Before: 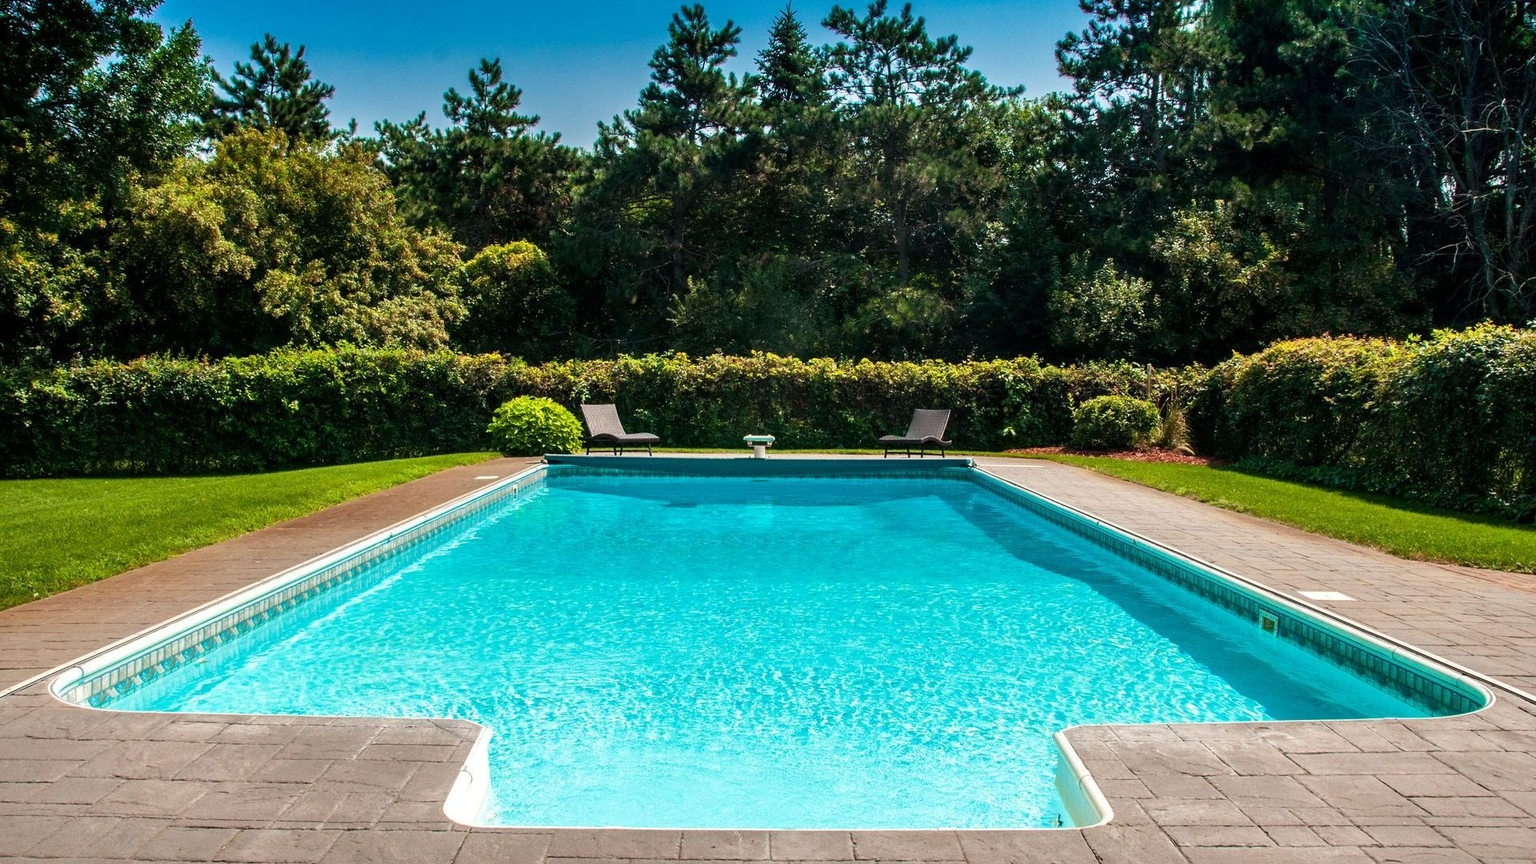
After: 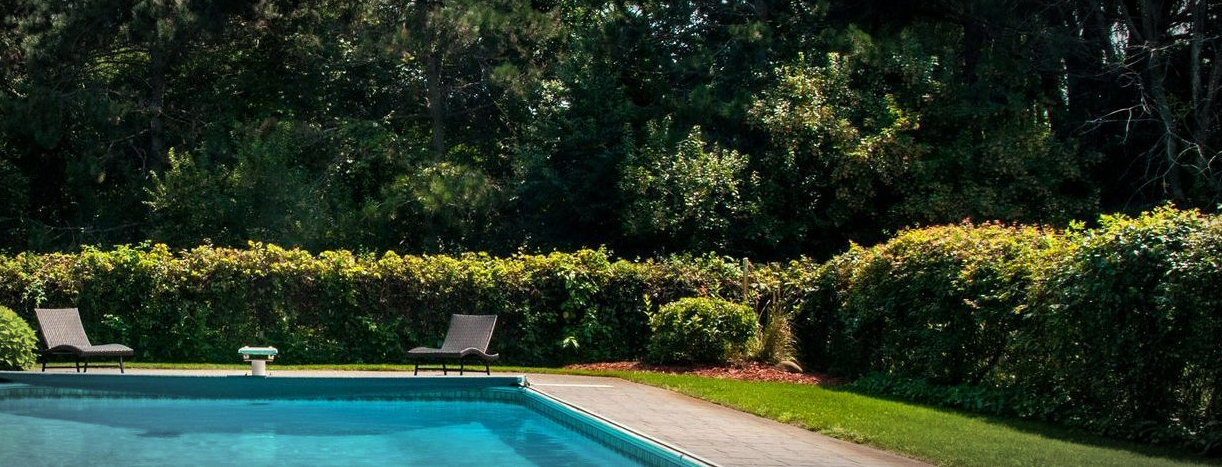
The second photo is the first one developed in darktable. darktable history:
vignetting: fall-off start 87%, automatic ratio true
crop: left 36.005%, top 18.293%, right 0.31%, bottom 38.444%
